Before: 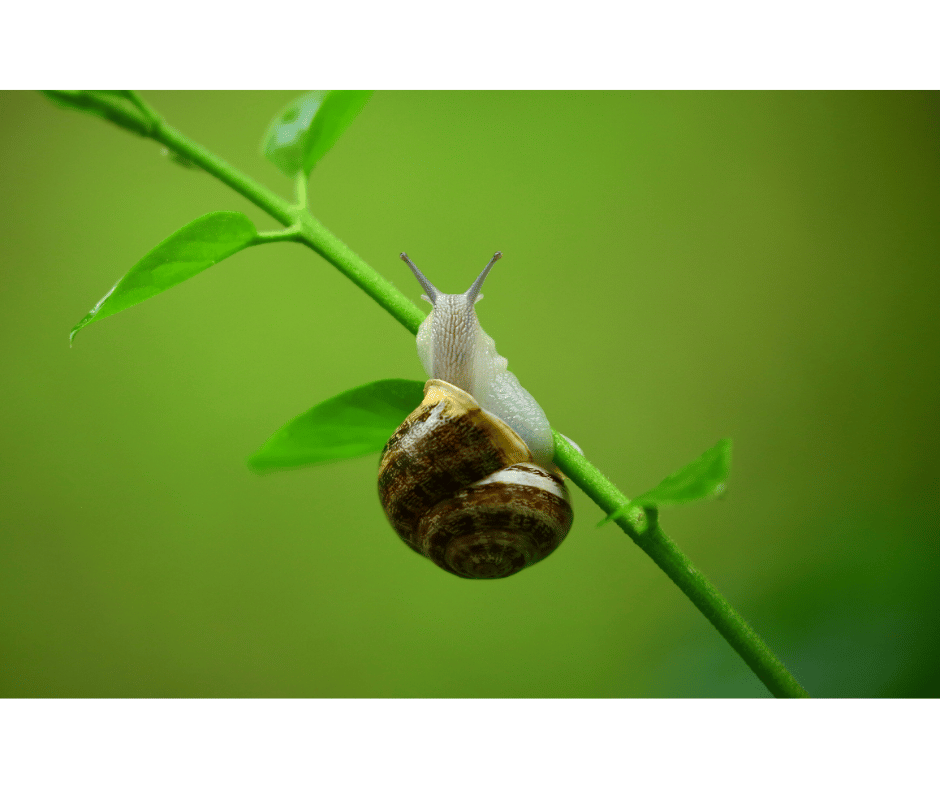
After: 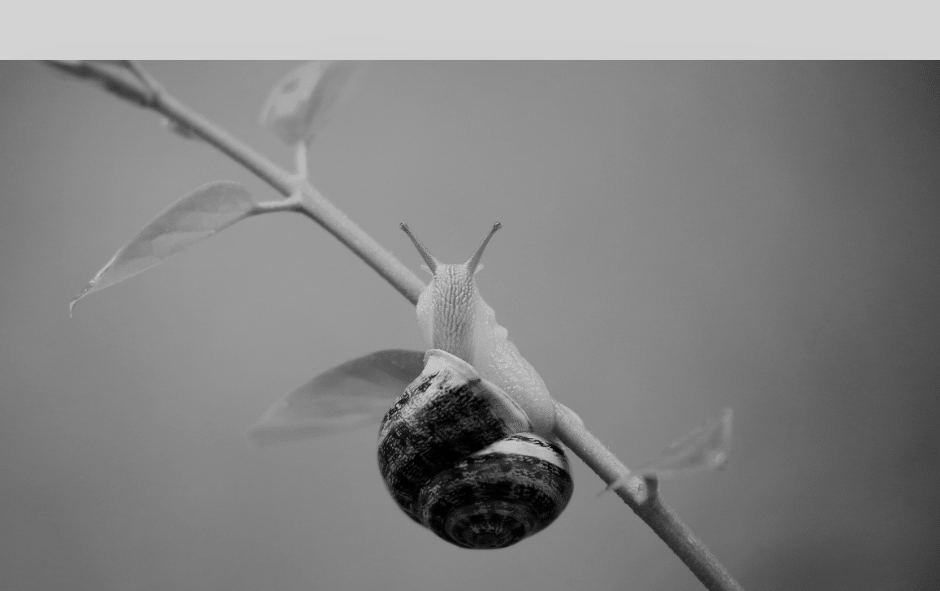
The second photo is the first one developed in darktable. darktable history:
monochrome: a -3.63, b -0.465
color calibration: illuminant custom, x 0.348, y 0.366, temperature 4940.58 K
filmic rgb: black relative exposure -7.65 EV, white relative exposure 4.56 EV, hardness 3.61, color science v6 (2022)
crop: top 3.857%, bottom 21.132%
